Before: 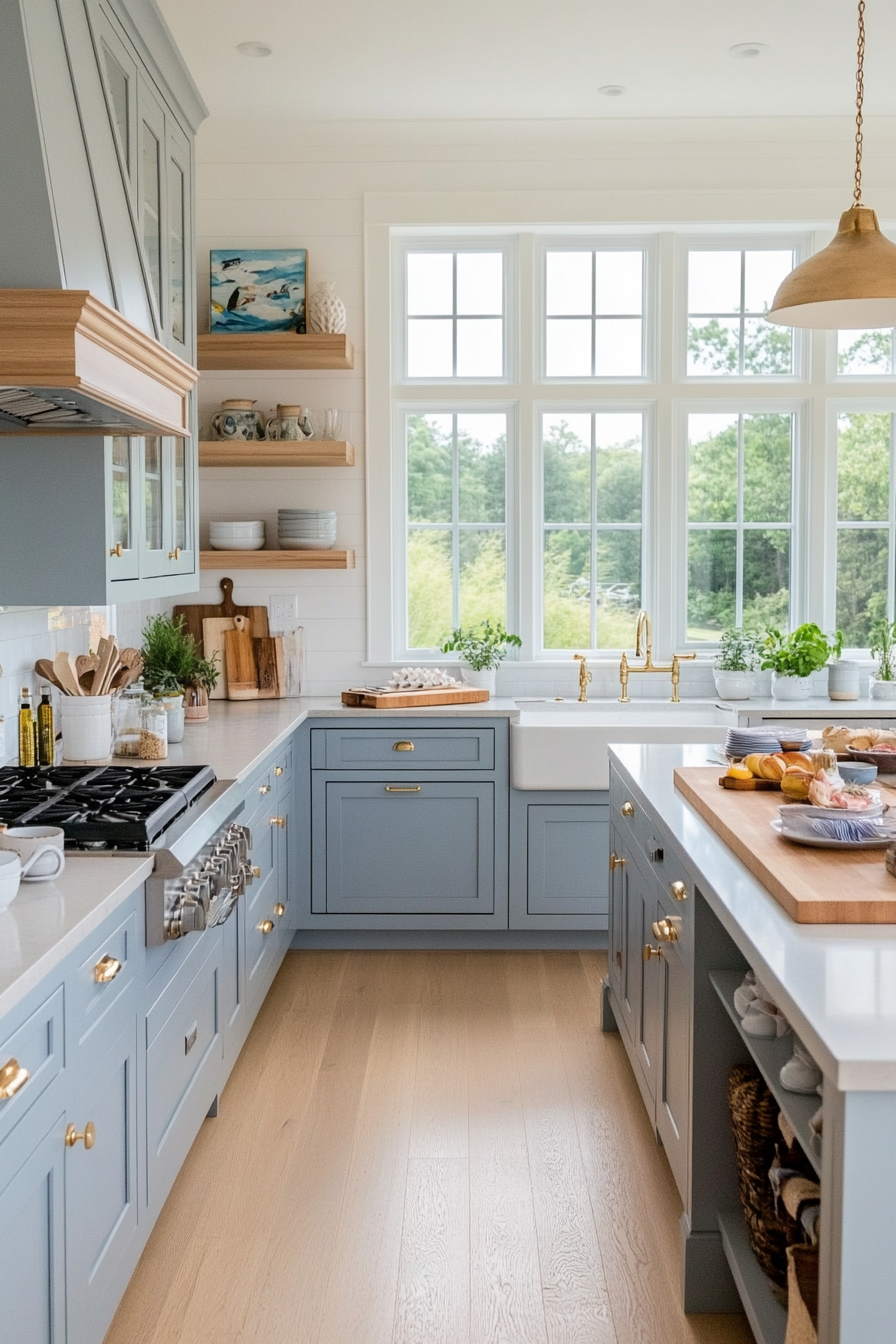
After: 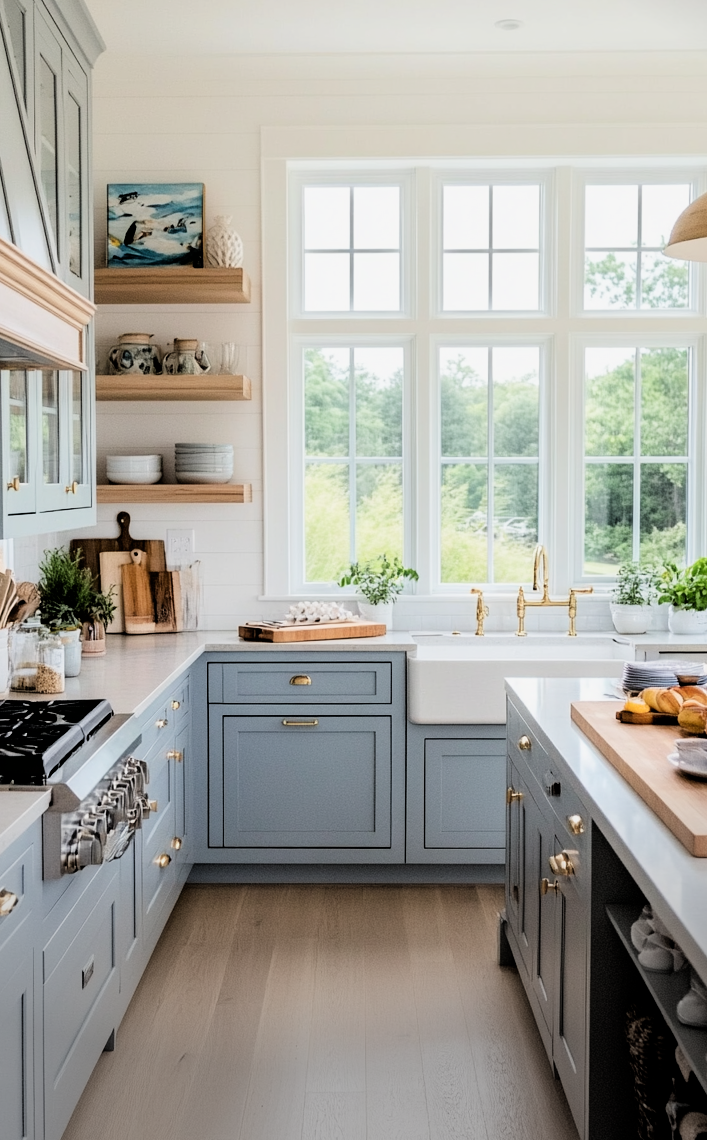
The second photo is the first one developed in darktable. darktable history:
crop: left 11.508%, top 4.943%, right 9.565%, bottom 10.166%
vignetting: fall-off start 97.14%, center (-0.063, -0.317), width/height ratio 1.187
filmic rgb: black relative exposure -3.97 EV, white relative exposure 2.98 EV, hardness 2.98, contrast 1.489
